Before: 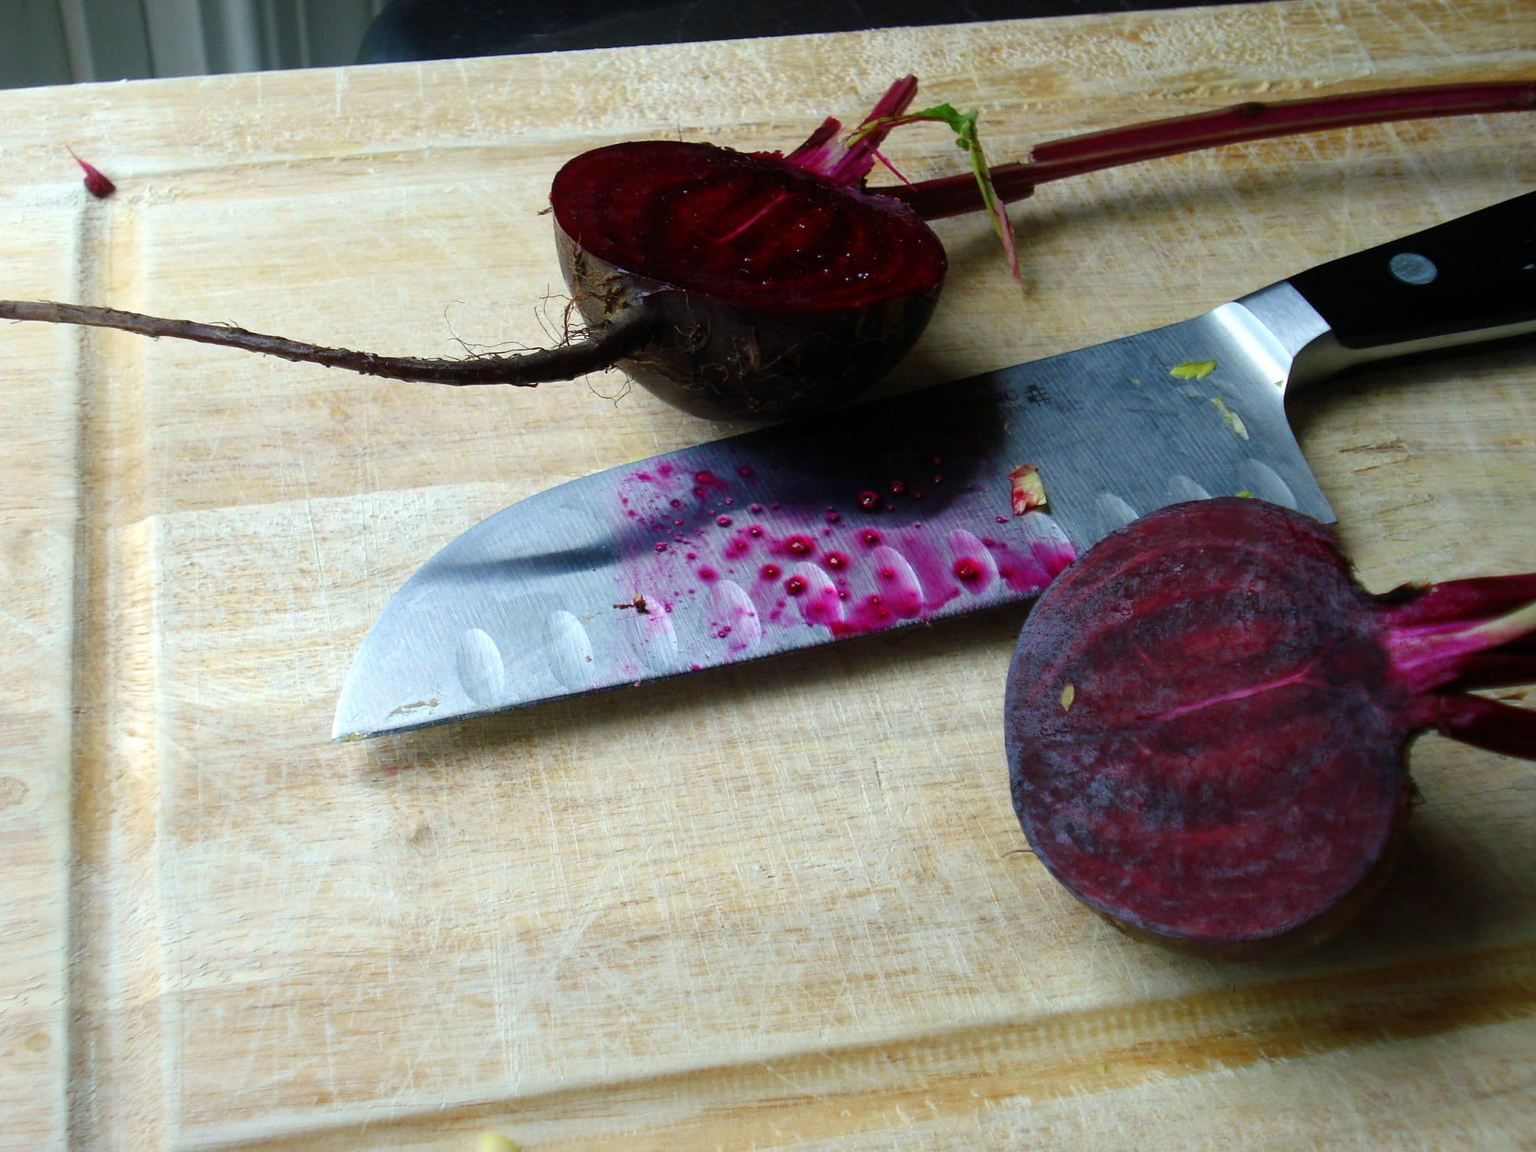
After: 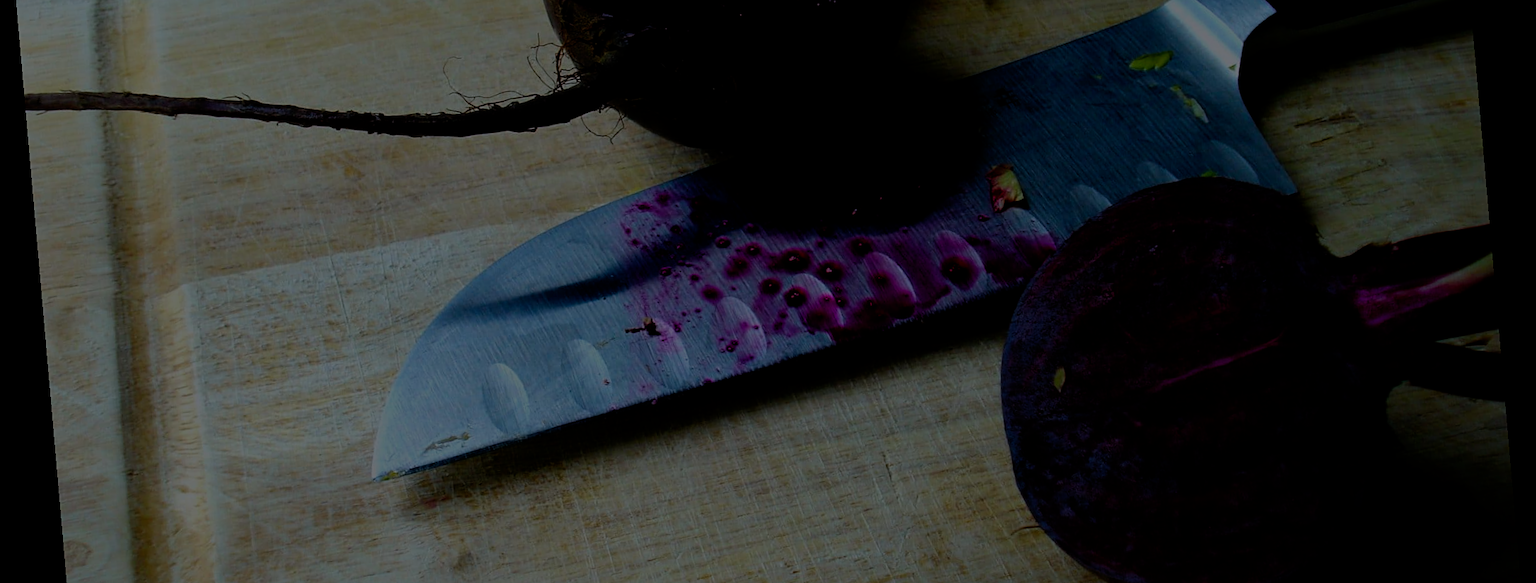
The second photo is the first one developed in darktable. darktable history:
sharpen: amount 0.2
rotate and perspective: rotation -4.98°, automatic cropping off
white balance: red 0.983, blue 1.036
color balance rgb: perceptual saturation grading › global saturation 20%, global vibrance 20%
exposure: exposure -2.002 EV, compensate highlight preservation false
filmic rgb: middle gray luminance 29%, black relative exposure -10.3 EV, white relative exposure 5.5 EV, threshold 6 EV, target black luminance 0%, hardness 3.95, latitude 2.04%, contrast 1.132, highlights saturation mix 5%, shadows ↔ highlights balance 15.11%, preserve chrominance no, color science v3 (2019), use custom middle-gray values true, iterations of high-quality reconstruction 0, enable highlight reconstruction true
crop and rotate: top 26.056%, bottom 25.543%
tone equalizer: on, module defaults
